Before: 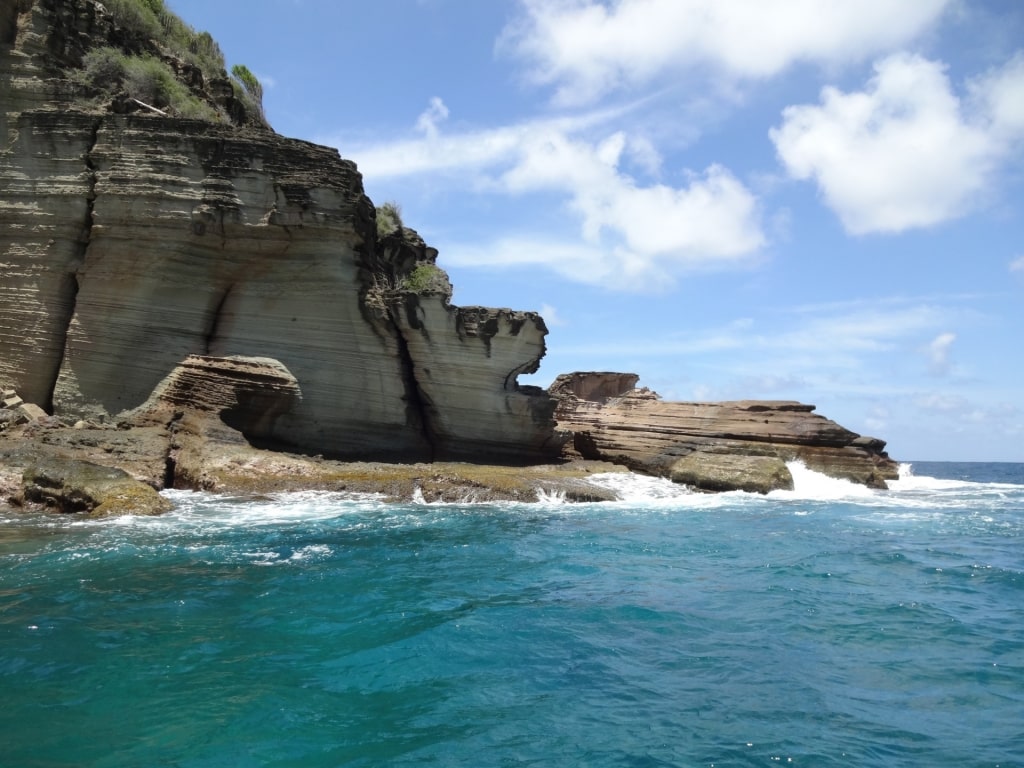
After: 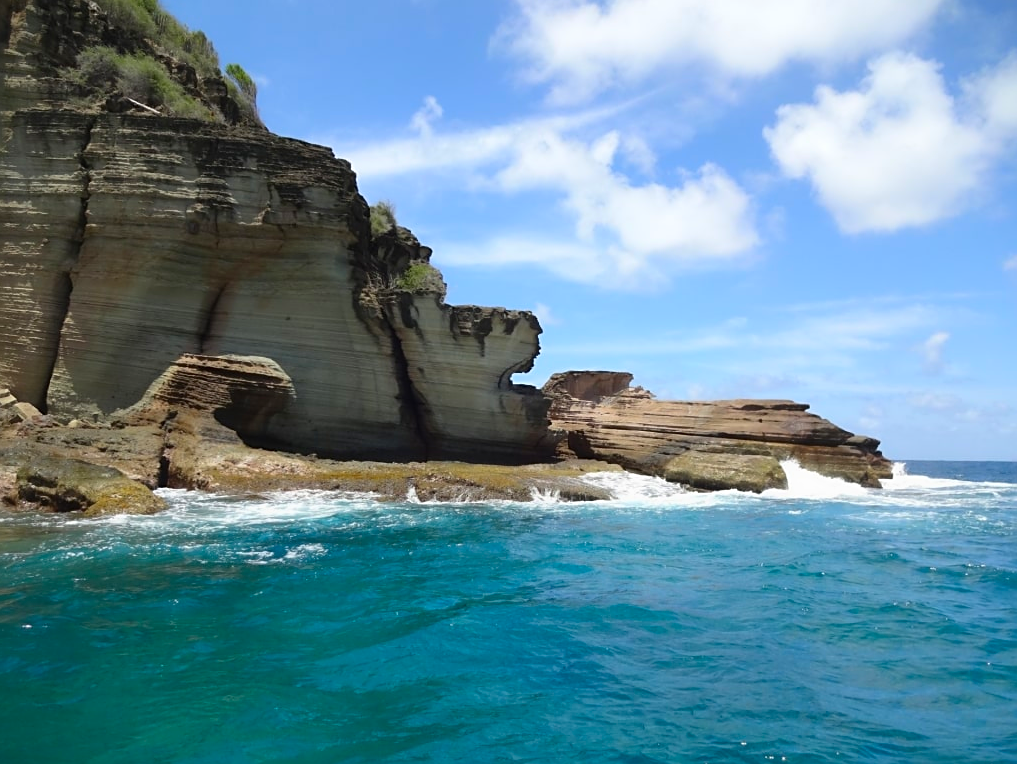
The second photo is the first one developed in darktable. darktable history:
sharpen: on, module defaults
color correction: saturation 1.32
crop and rotate: left 0.614%, top 0.179%, bottom 0.309%
contrast equalizer: octaves 7, y [[0.502, 0.505, 0.512, 0.529, 0.564, 0.588], [0.5 ×6], [0.502, 0.505, 0.512, 0.529, 0.564, 0.588], [0, 0.001, 0.001, 0.004, 0.008, 0.011], [0, 0.001, 0.001, 0.004, 0.008, 0.011]], mix -1
